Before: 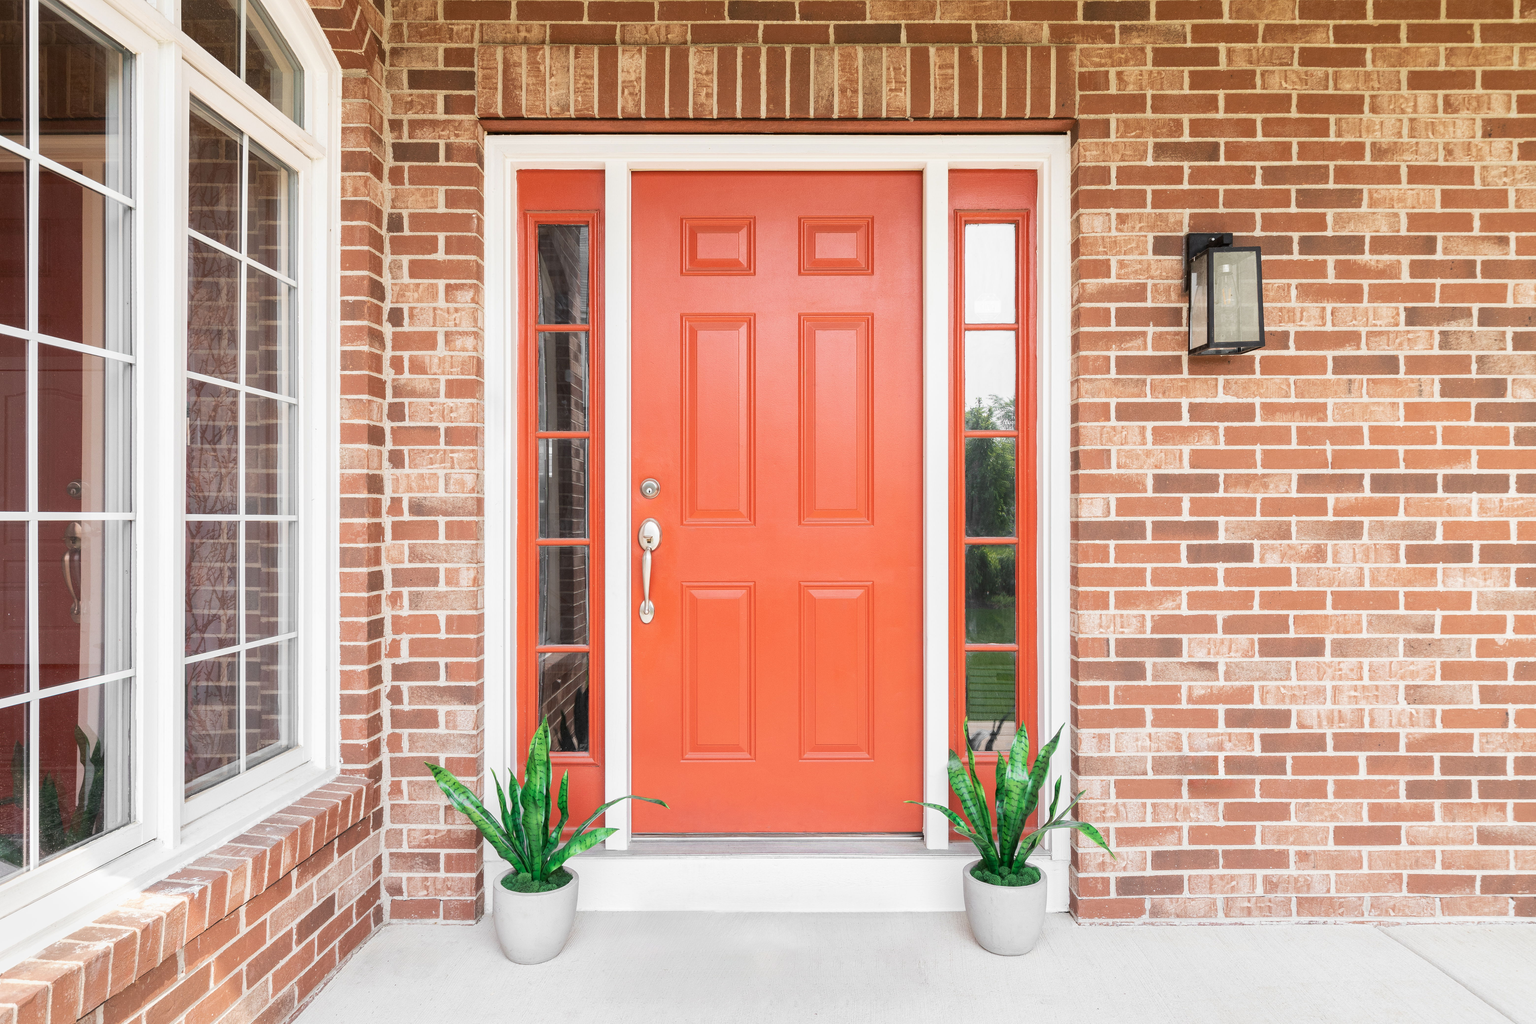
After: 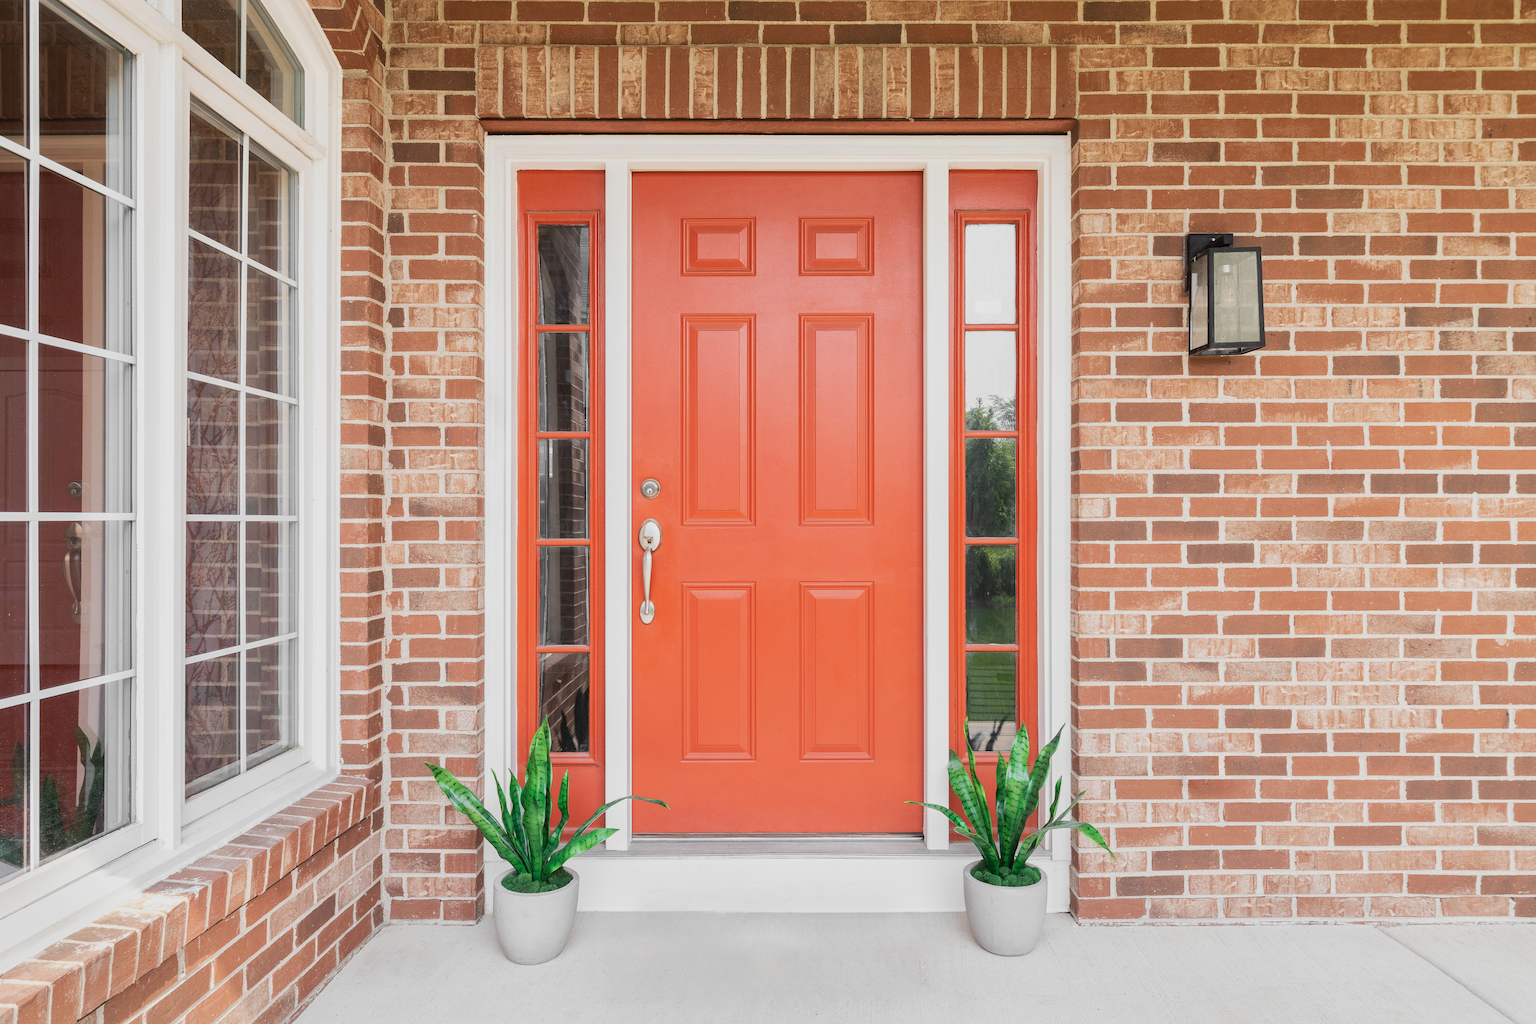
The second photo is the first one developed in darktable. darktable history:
base curve: curves: ch0 [(0, 0) (0.472, 0.508) (1, 1)]
exposure: black level correction 0, exposure 0.7 EV, compensate exposure bias true, compensate highlight preservation false
shadows and highlights: shadows 25, highlights -25
